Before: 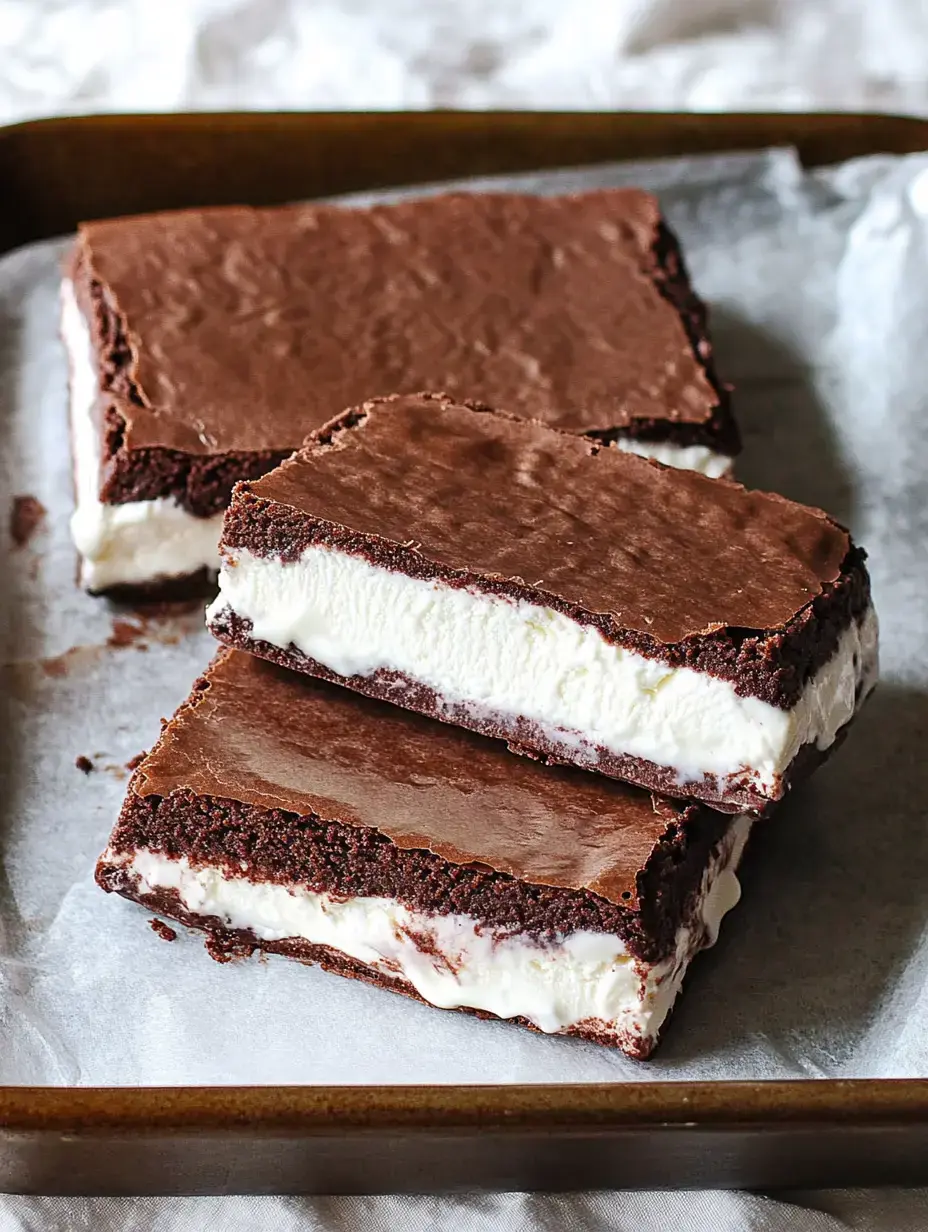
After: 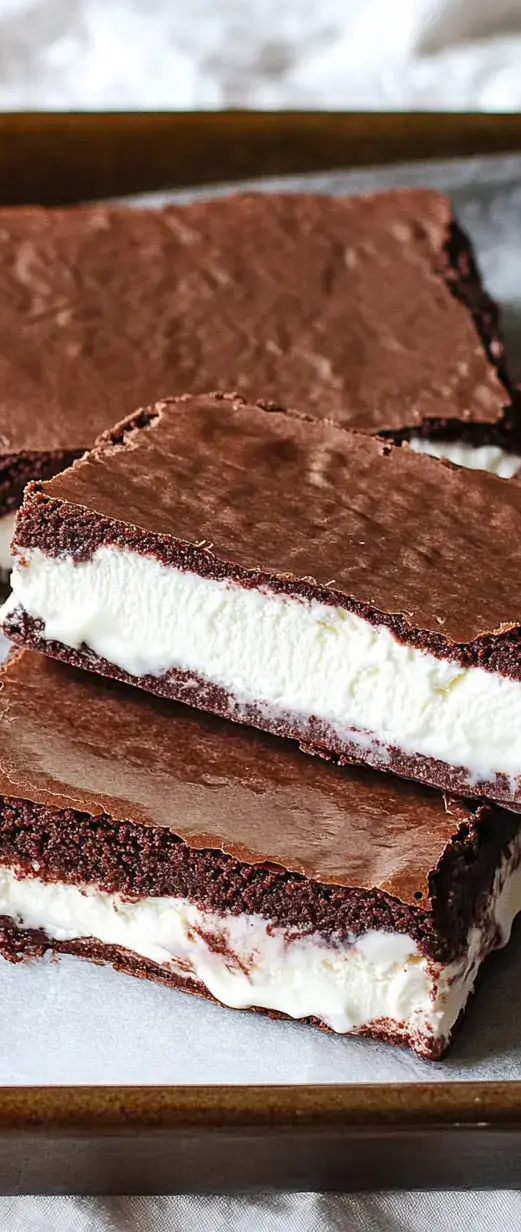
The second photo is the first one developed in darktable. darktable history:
crop and rotate: left 22.471%, right 21.38%
